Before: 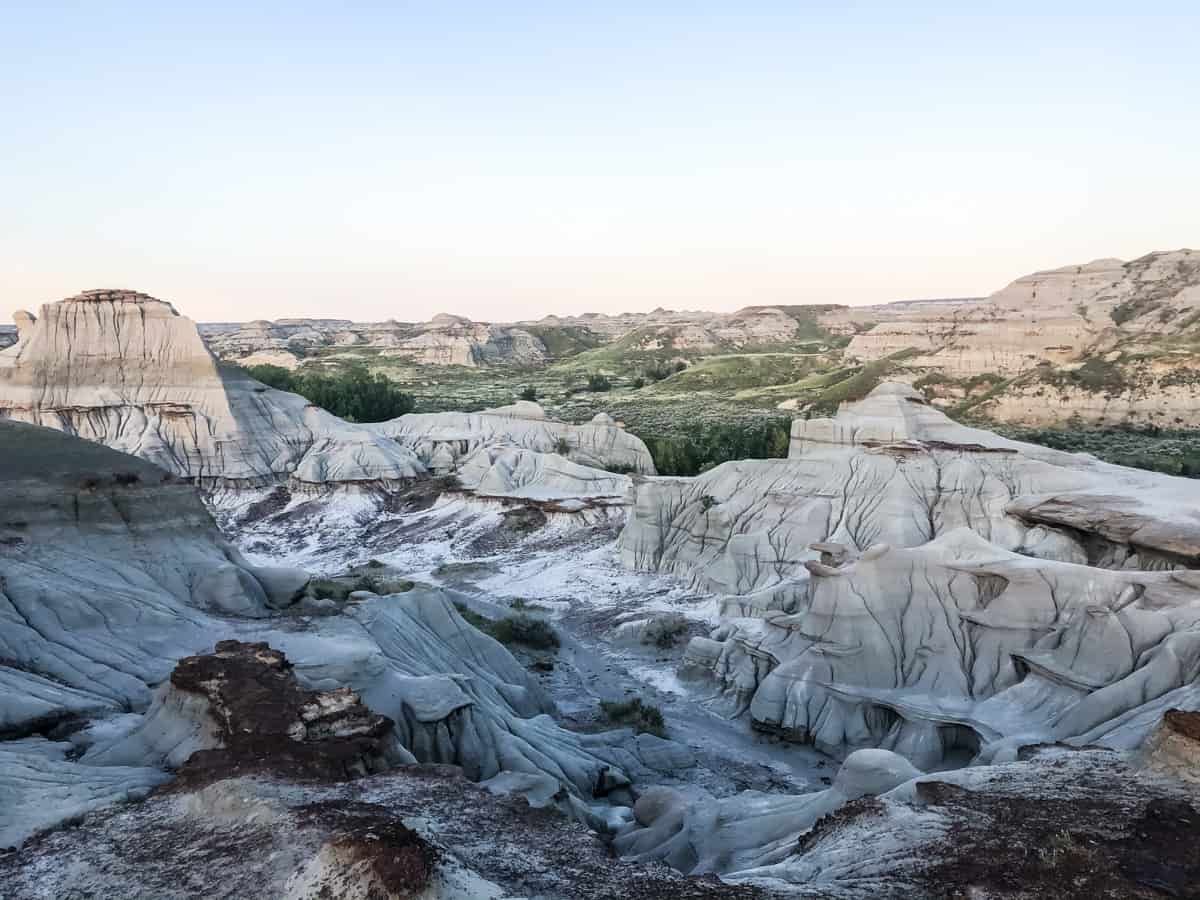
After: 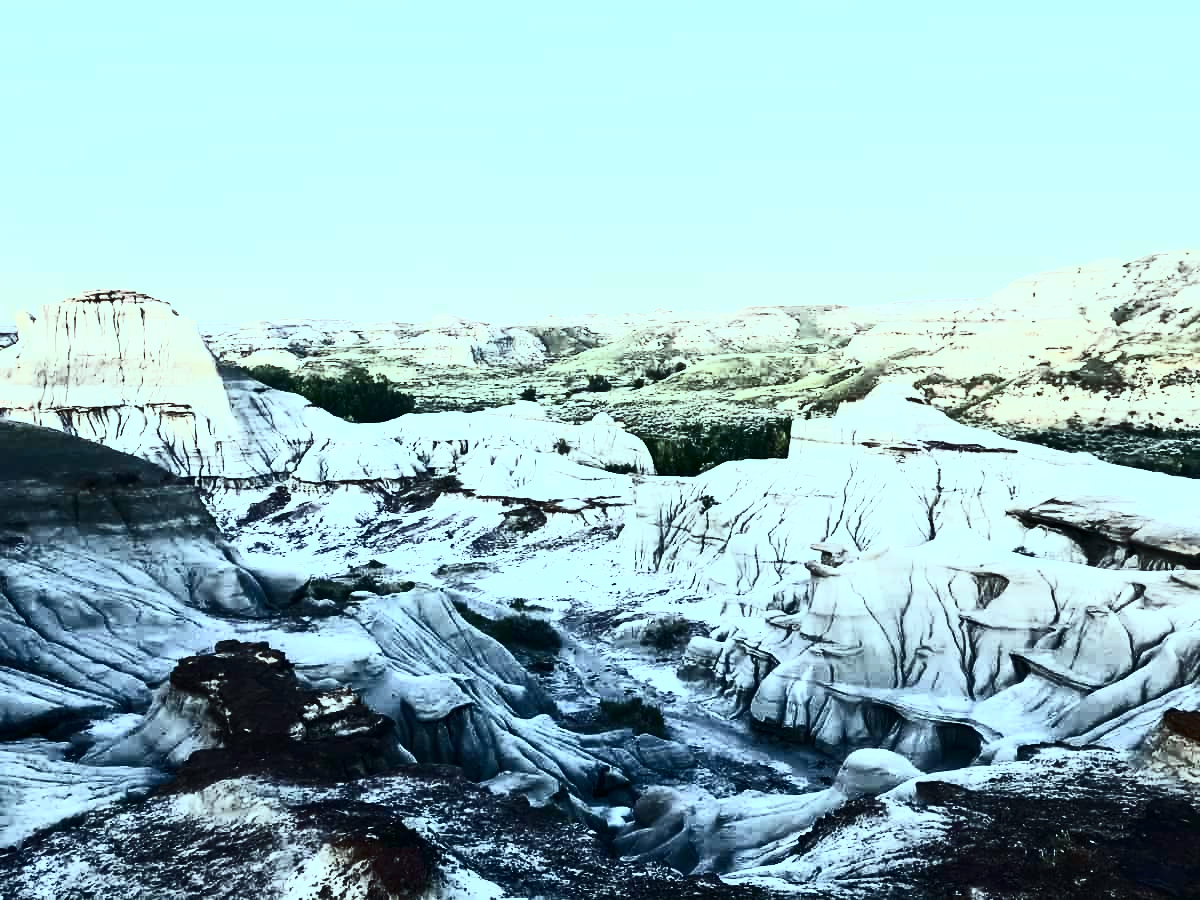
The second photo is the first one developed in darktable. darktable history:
contrast brightness saturation: contrast 0.93, brightness 0.2
color balance: mode lift, gamma, gain (sRGB), lift [0.997, 0.979, 1.021, 1.011], gamma [1, 1.084, 0.916, 0.998], gain [1, 0.87, 1.13, 1.101], contrast 4.55%, contrast fulcrum 38.24%, output saturation 104.09%
